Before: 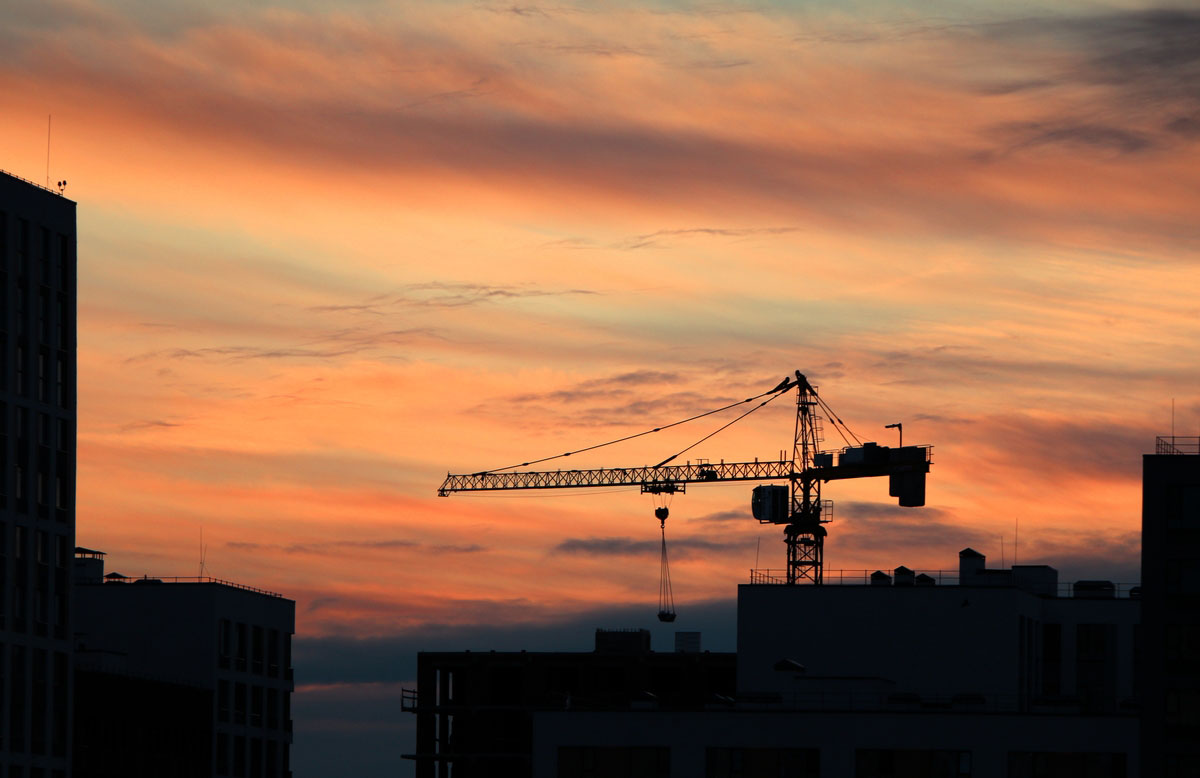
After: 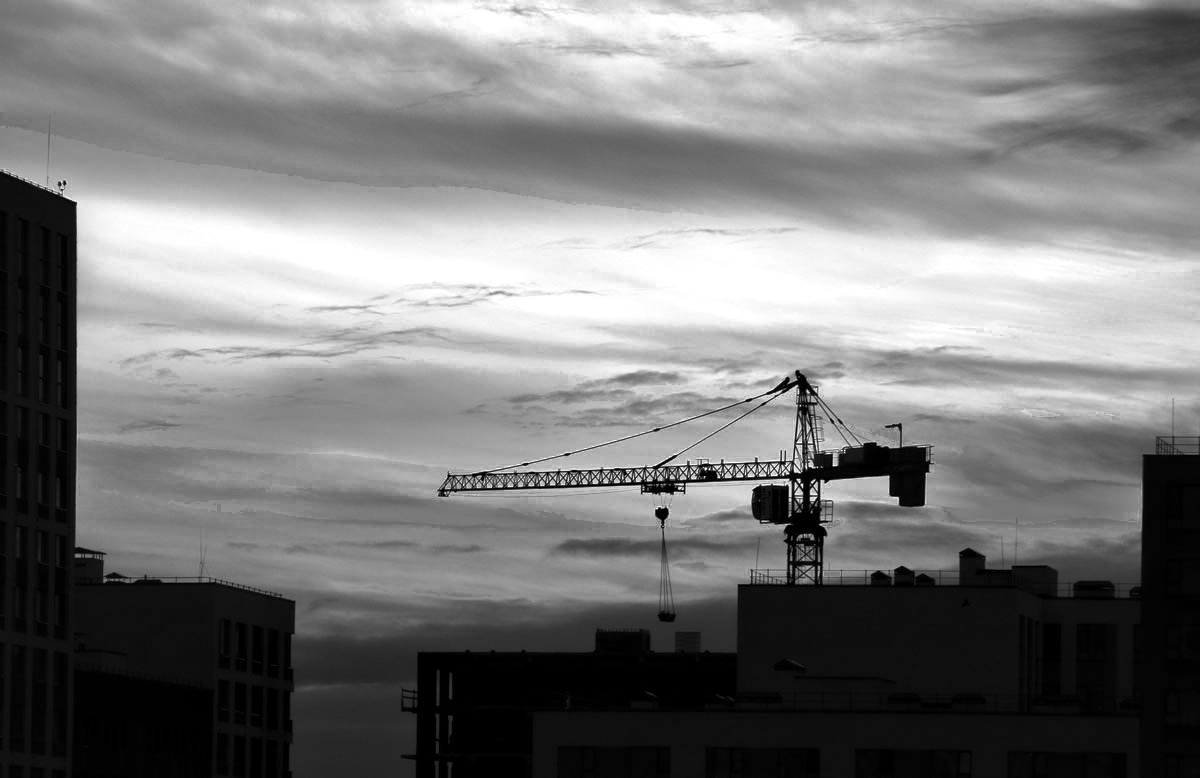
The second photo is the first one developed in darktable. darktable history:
monochrome: a 79.32, b 81.83, size 1.1
color correction: highlights a* 1.59, highlights b* -1.7, saturation 2.48
levels: levels [0, 0.476, 0.951]
shadows and highlights: shadows 25, white point adjustment -3, highlights -30
white balance: red 1.004, blue 1.096
base curve: curves: ch0 [(0, 0) (0.595, 0.418) (1, 1)], preserve colors none
contrast equalizer: y [[0.536, 0.565, 0.581, 0.516, 0.52, 0.491], [0.5 ×6], [0.5 ×6], [0 ×6], [0 ×6]]
exposure: black level correction 0, exposure 1.2 EV, compensate highlight preservation false
